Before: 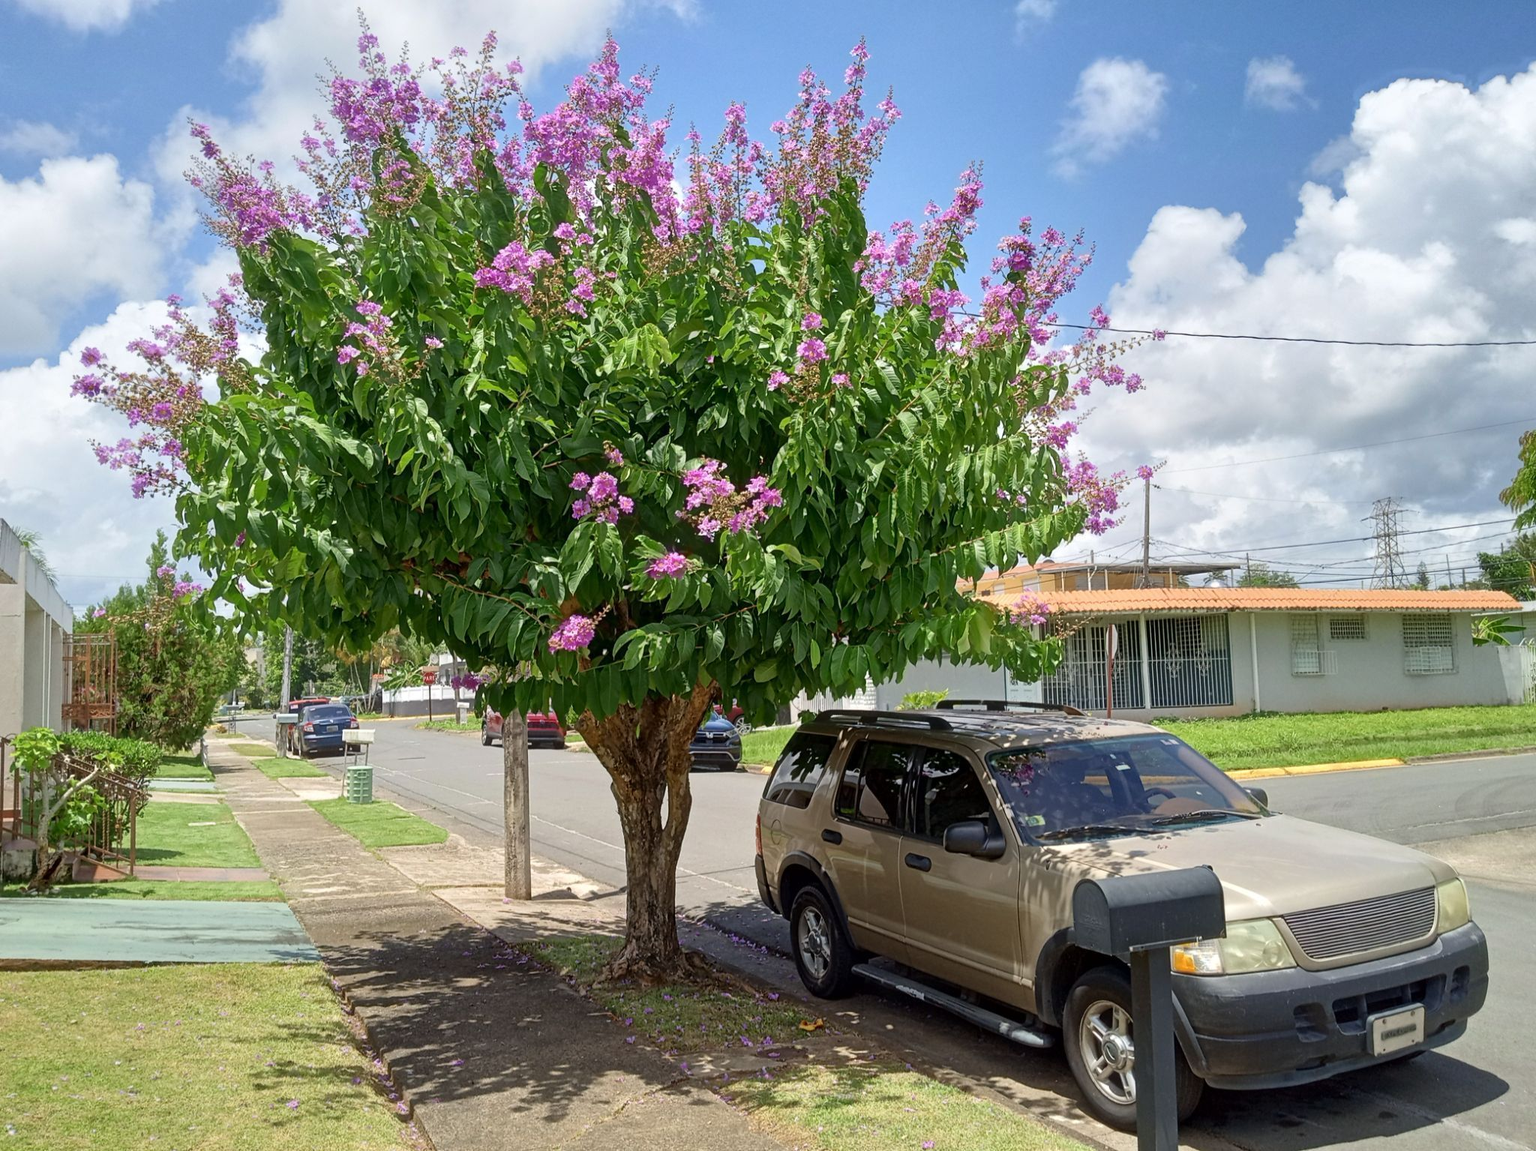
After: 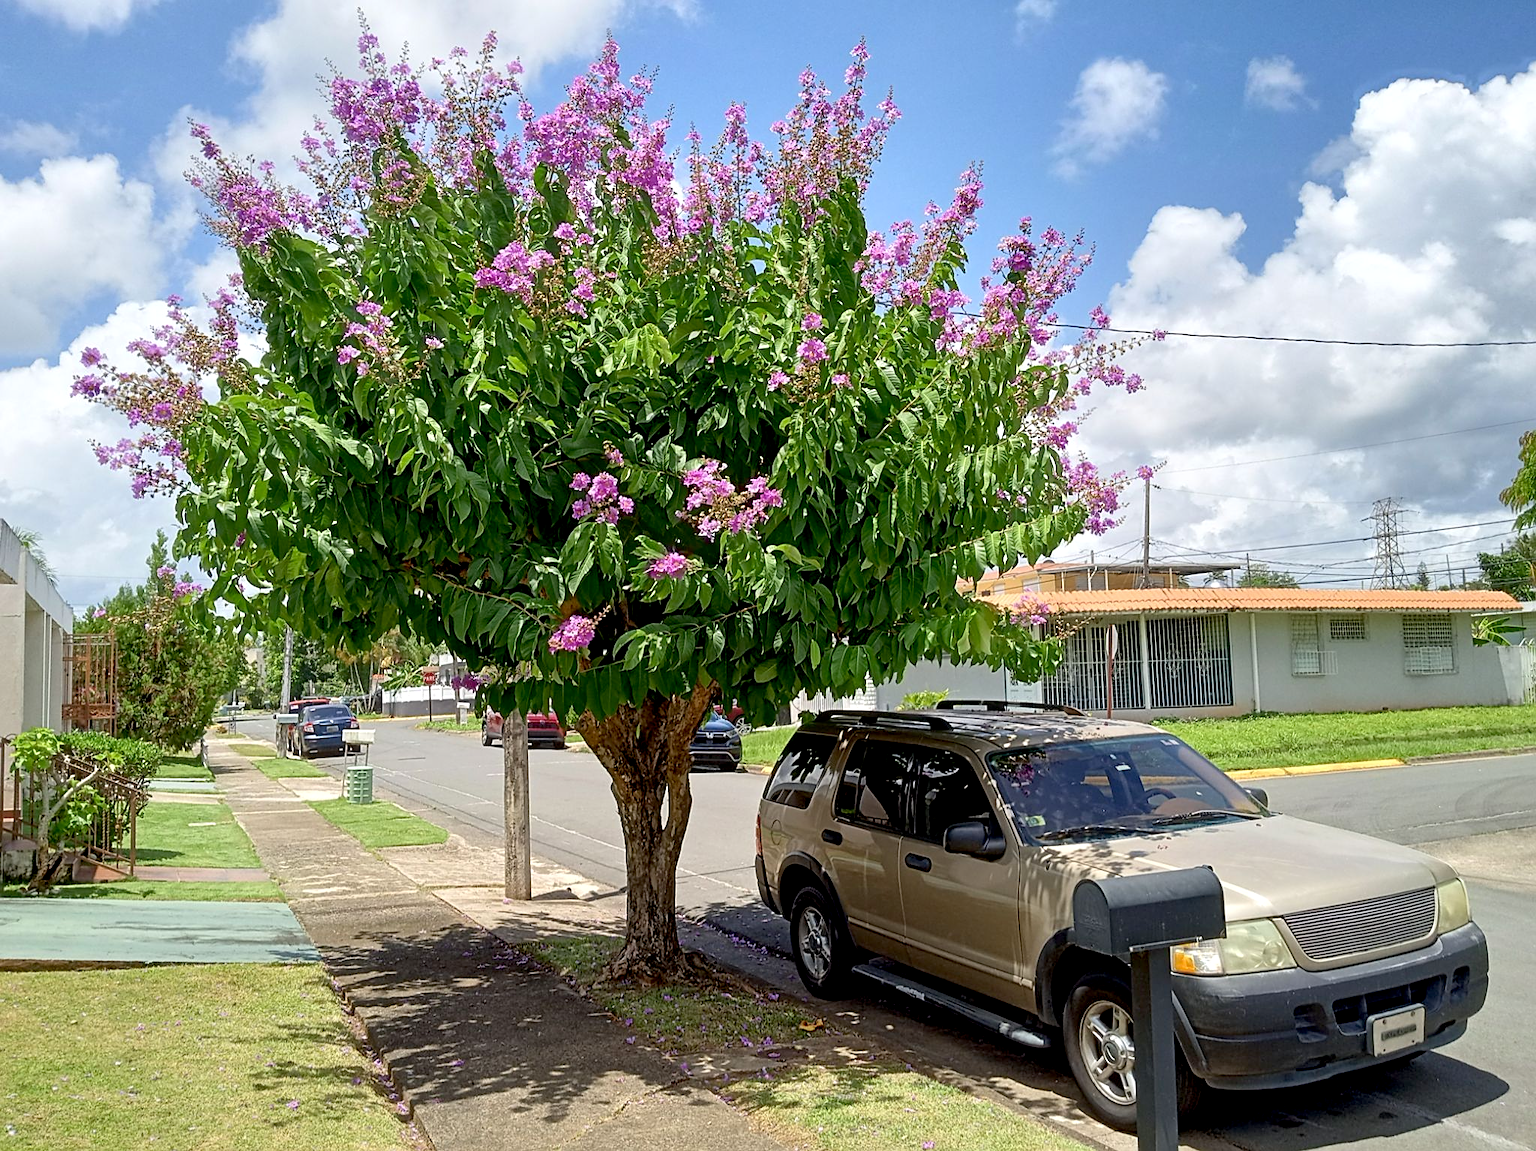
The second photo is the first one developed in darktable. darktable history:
sharpen: on, module defaults
exposure: black level correction 0.009, exposure 0.116 EV, compensate exposure bias true, compensate highlight preservation false
